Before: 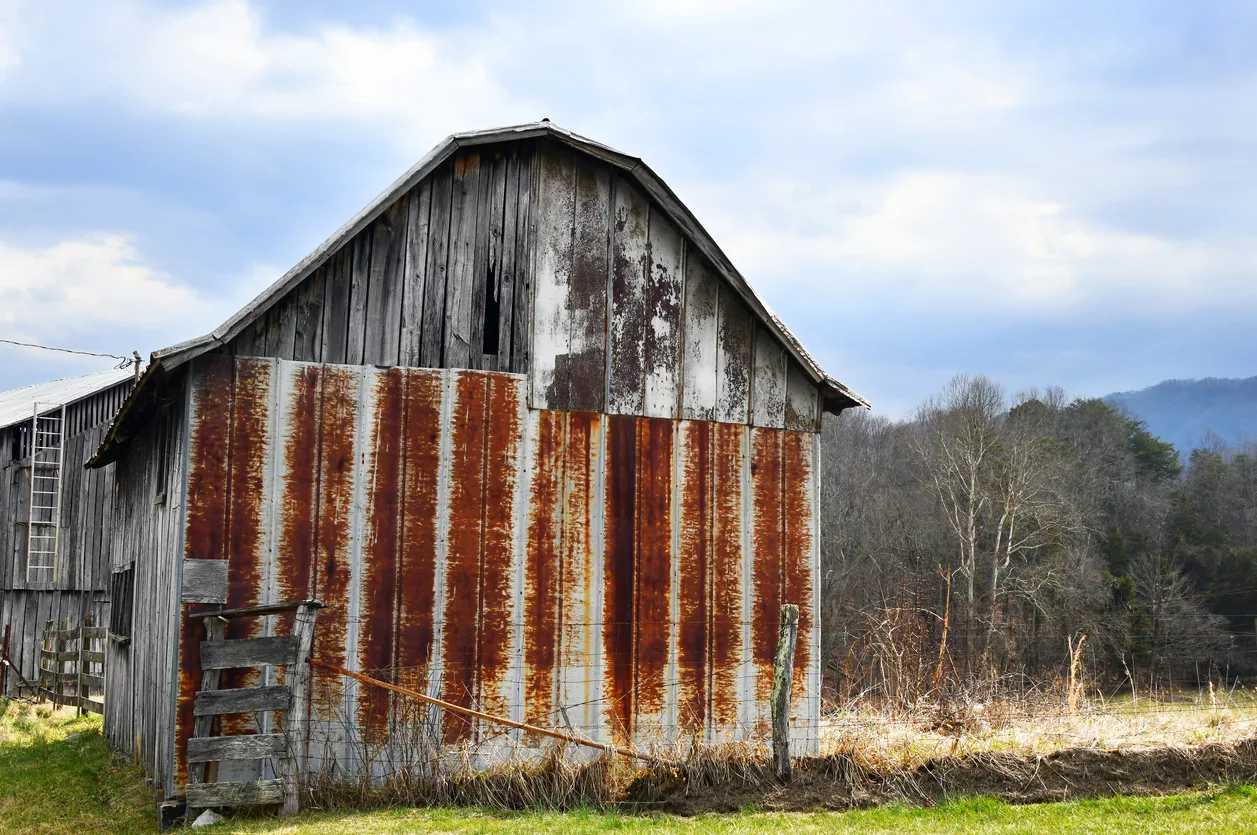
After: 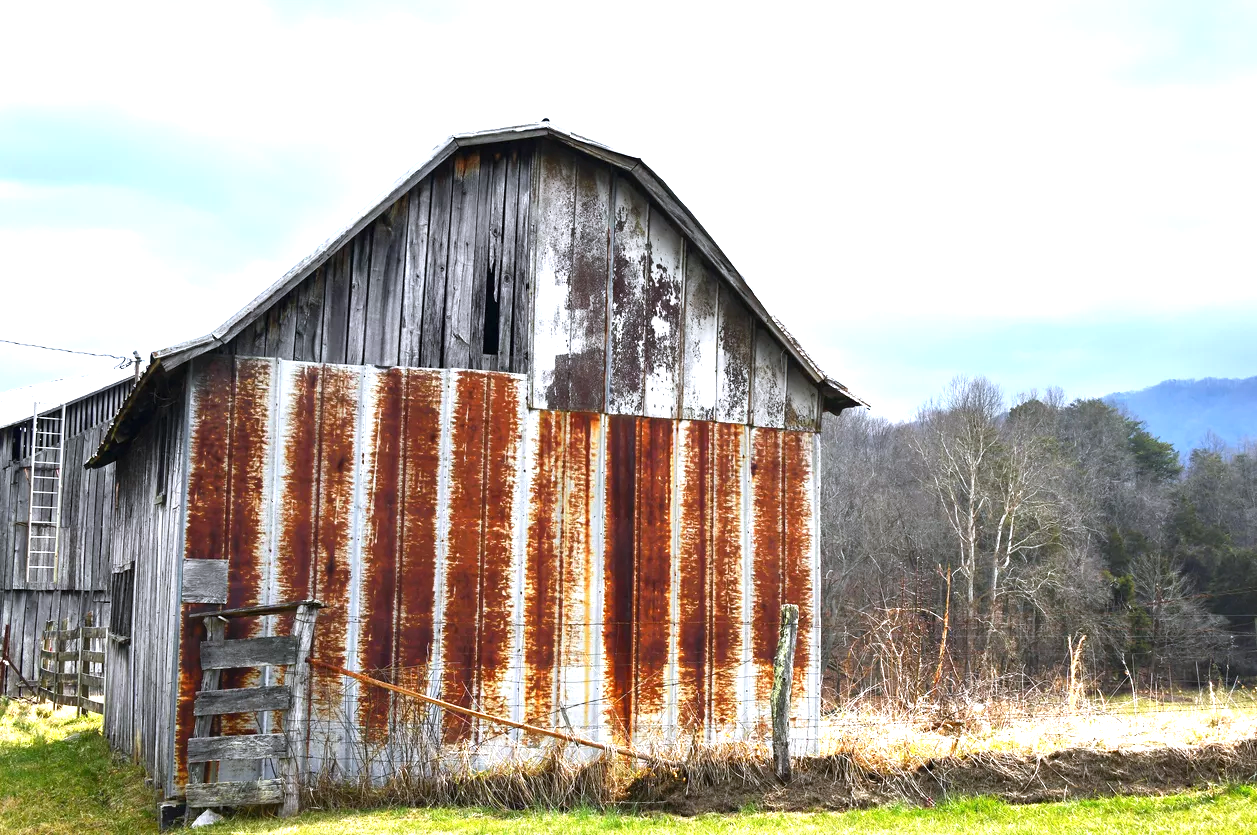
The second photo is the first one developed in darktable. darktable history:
white balance: red 0.984, blue 1.059
exposure: black level correction 0, exposure 0.9 EV, compensate highlight preservation false
